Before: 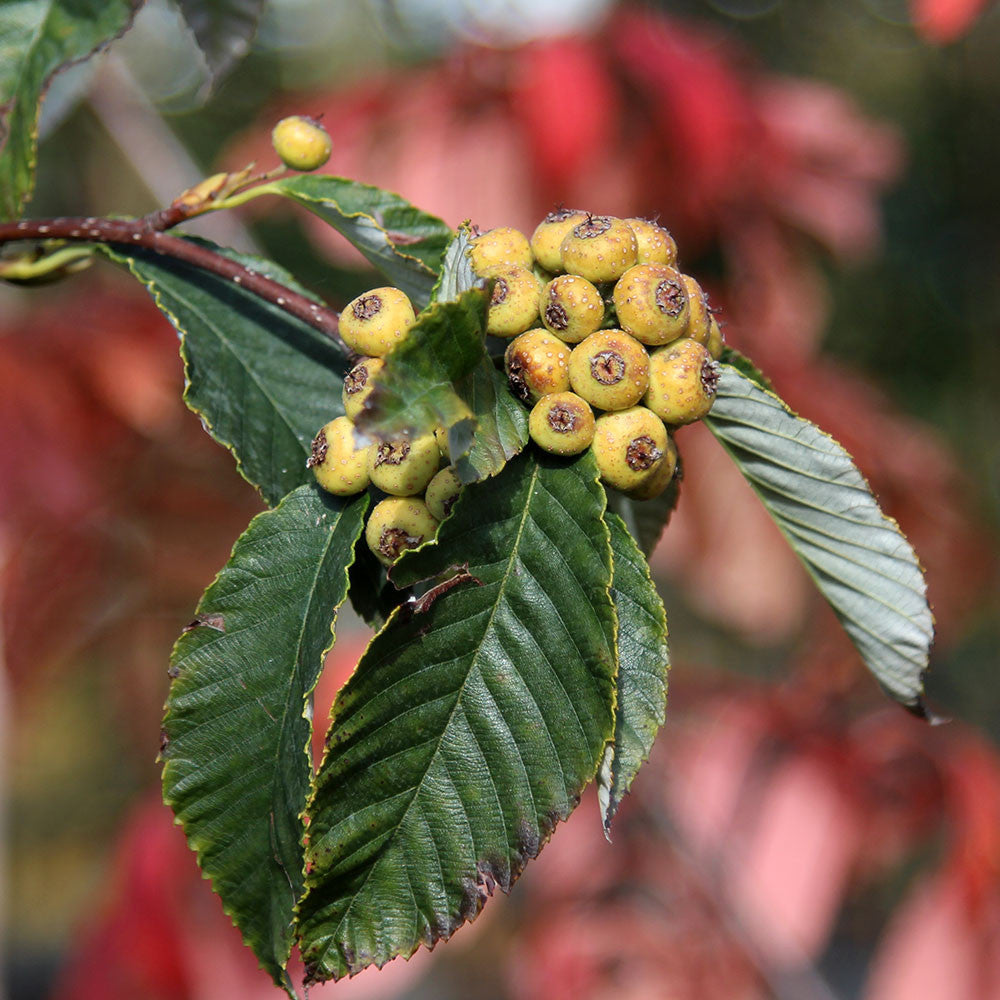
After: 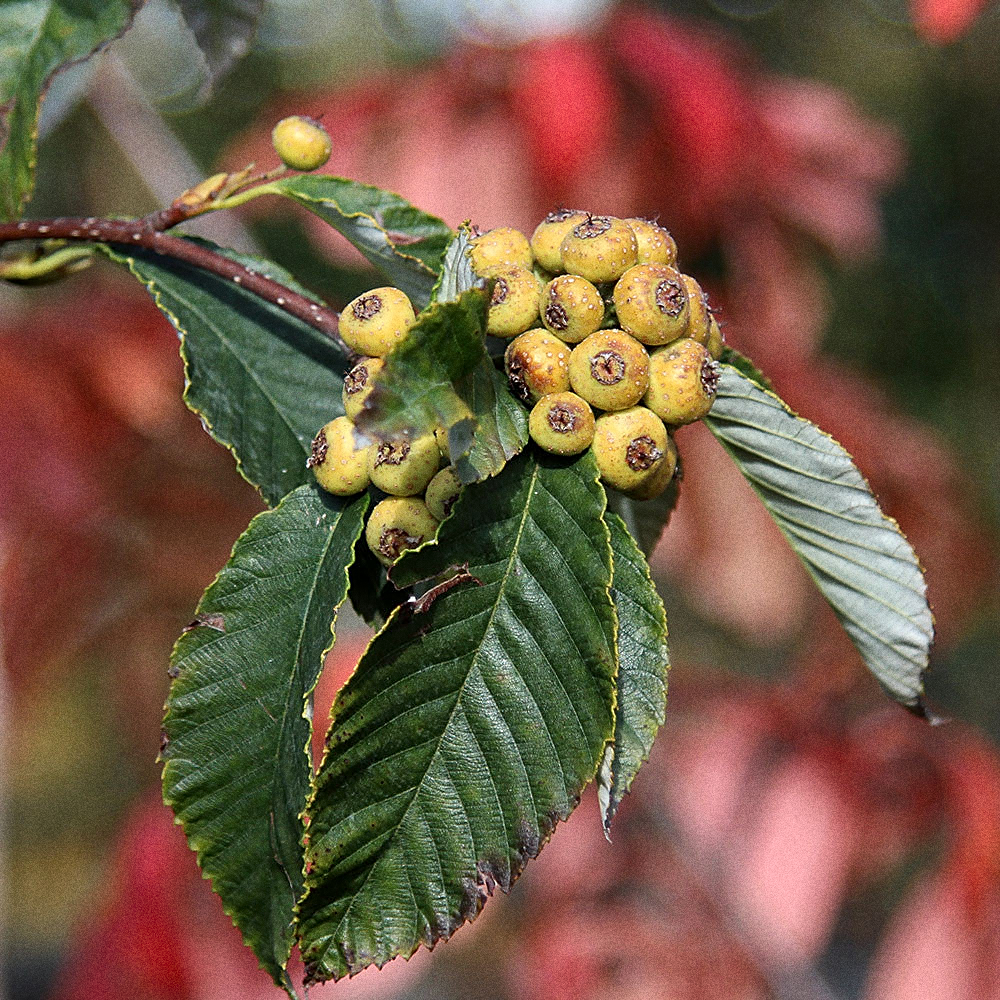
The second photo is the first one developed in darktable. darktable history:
grain: coarseness 0.09 ISO, strength 40%
sharpen: on, module defaults
local contrast: mode bilateral grid, contrast 15, coarseness 36, detail 105%, midtone range 0.2
